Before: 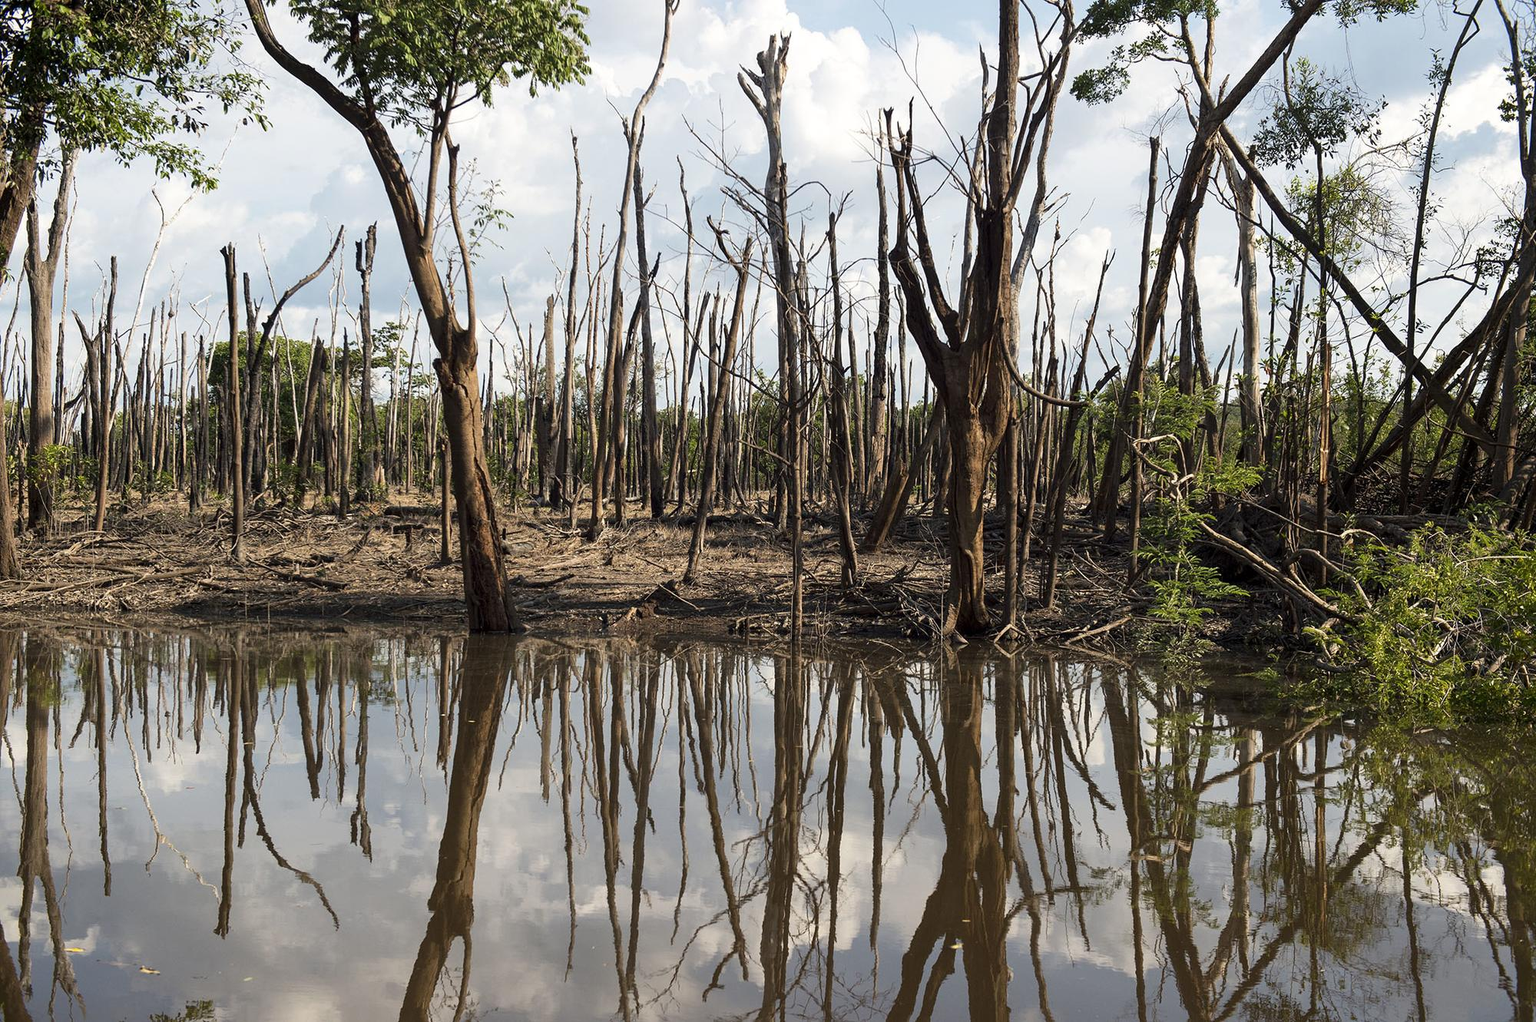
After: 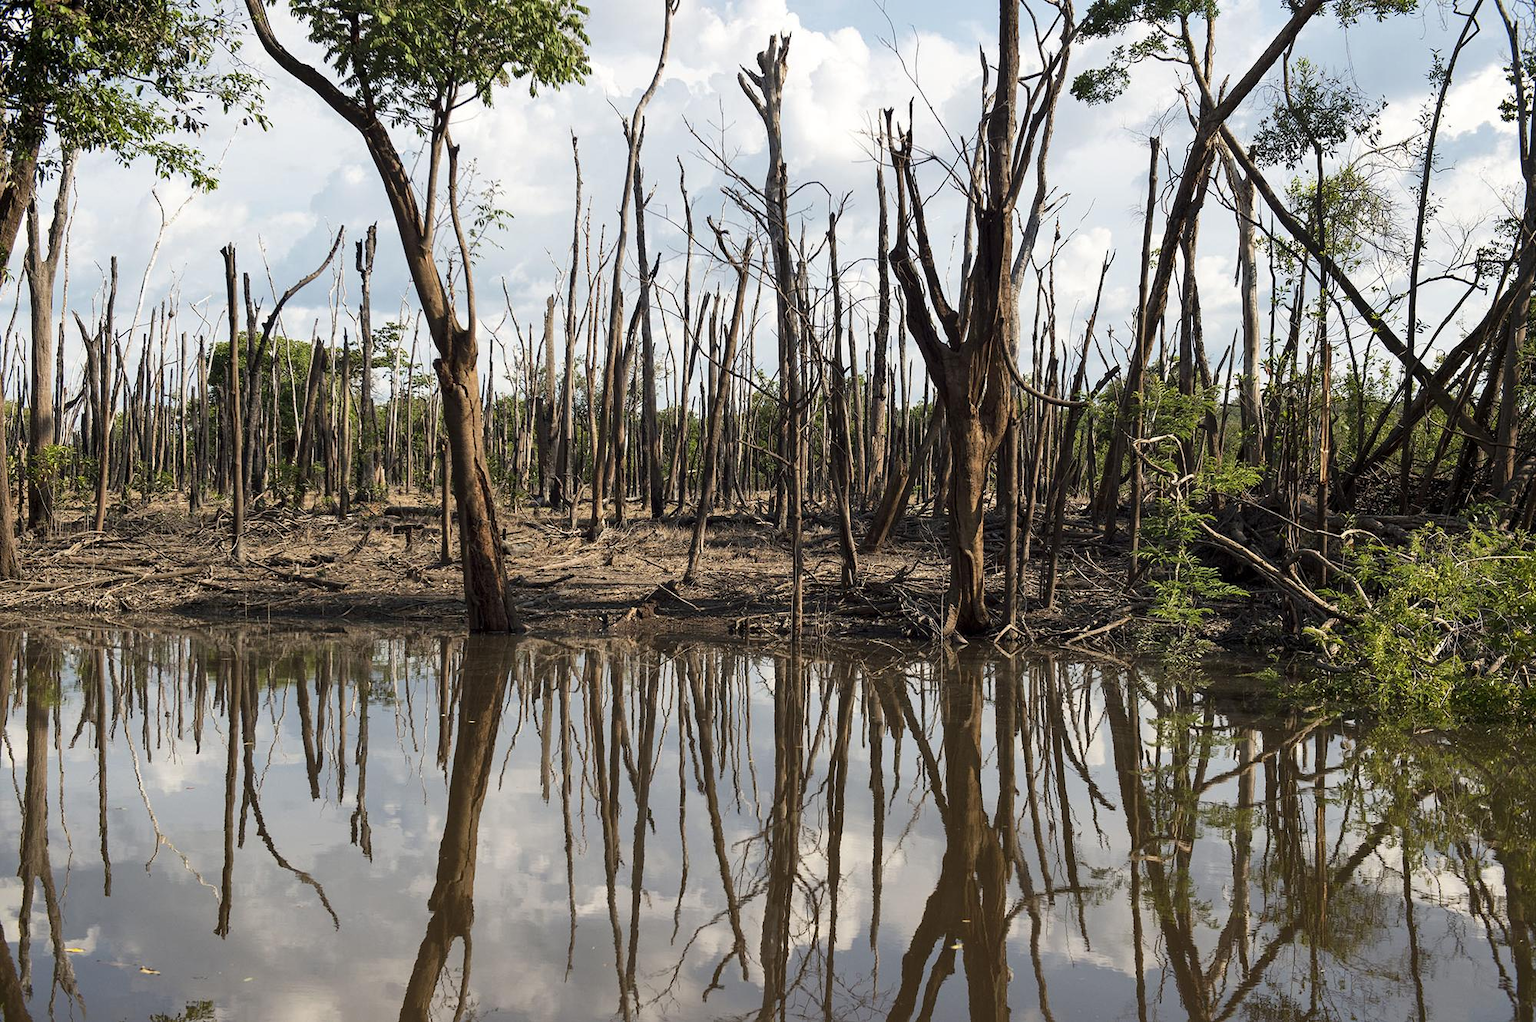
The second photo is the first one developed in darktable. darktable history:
shadows and highlights: radius 127.42, shadows 30.51, highlights -30.85, highlights color adjustment 39.82%, low approximation 0.01, soften with gaussian
